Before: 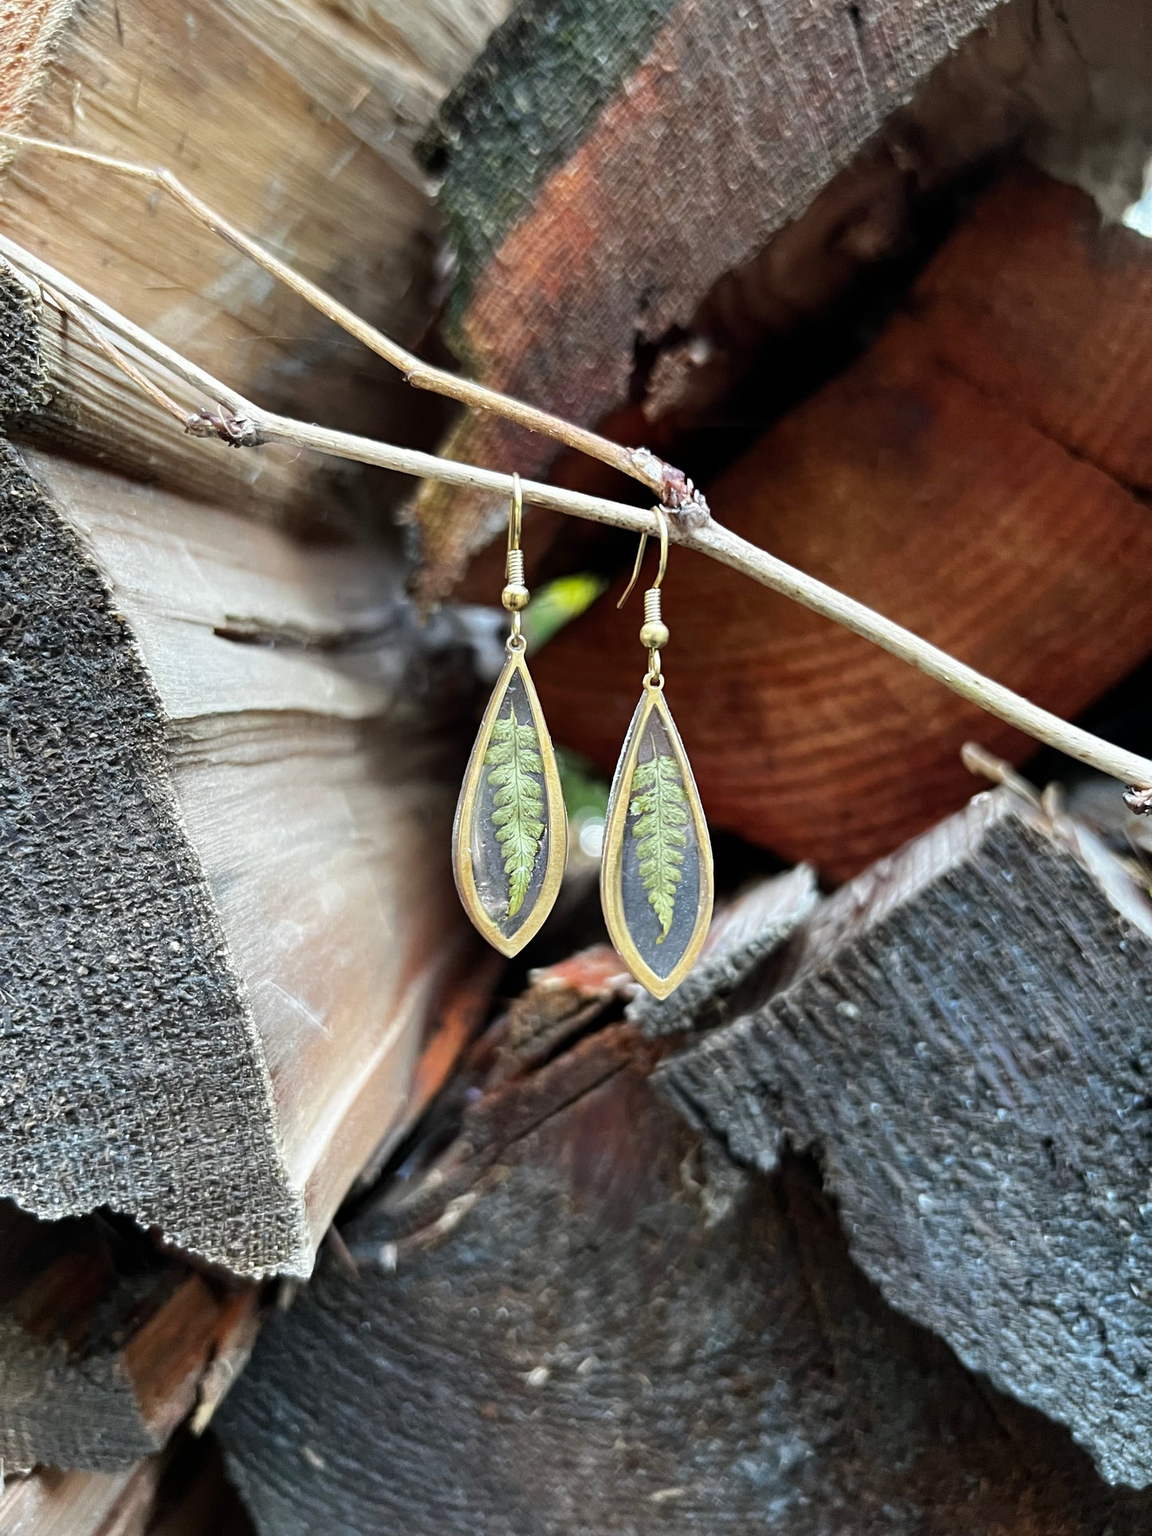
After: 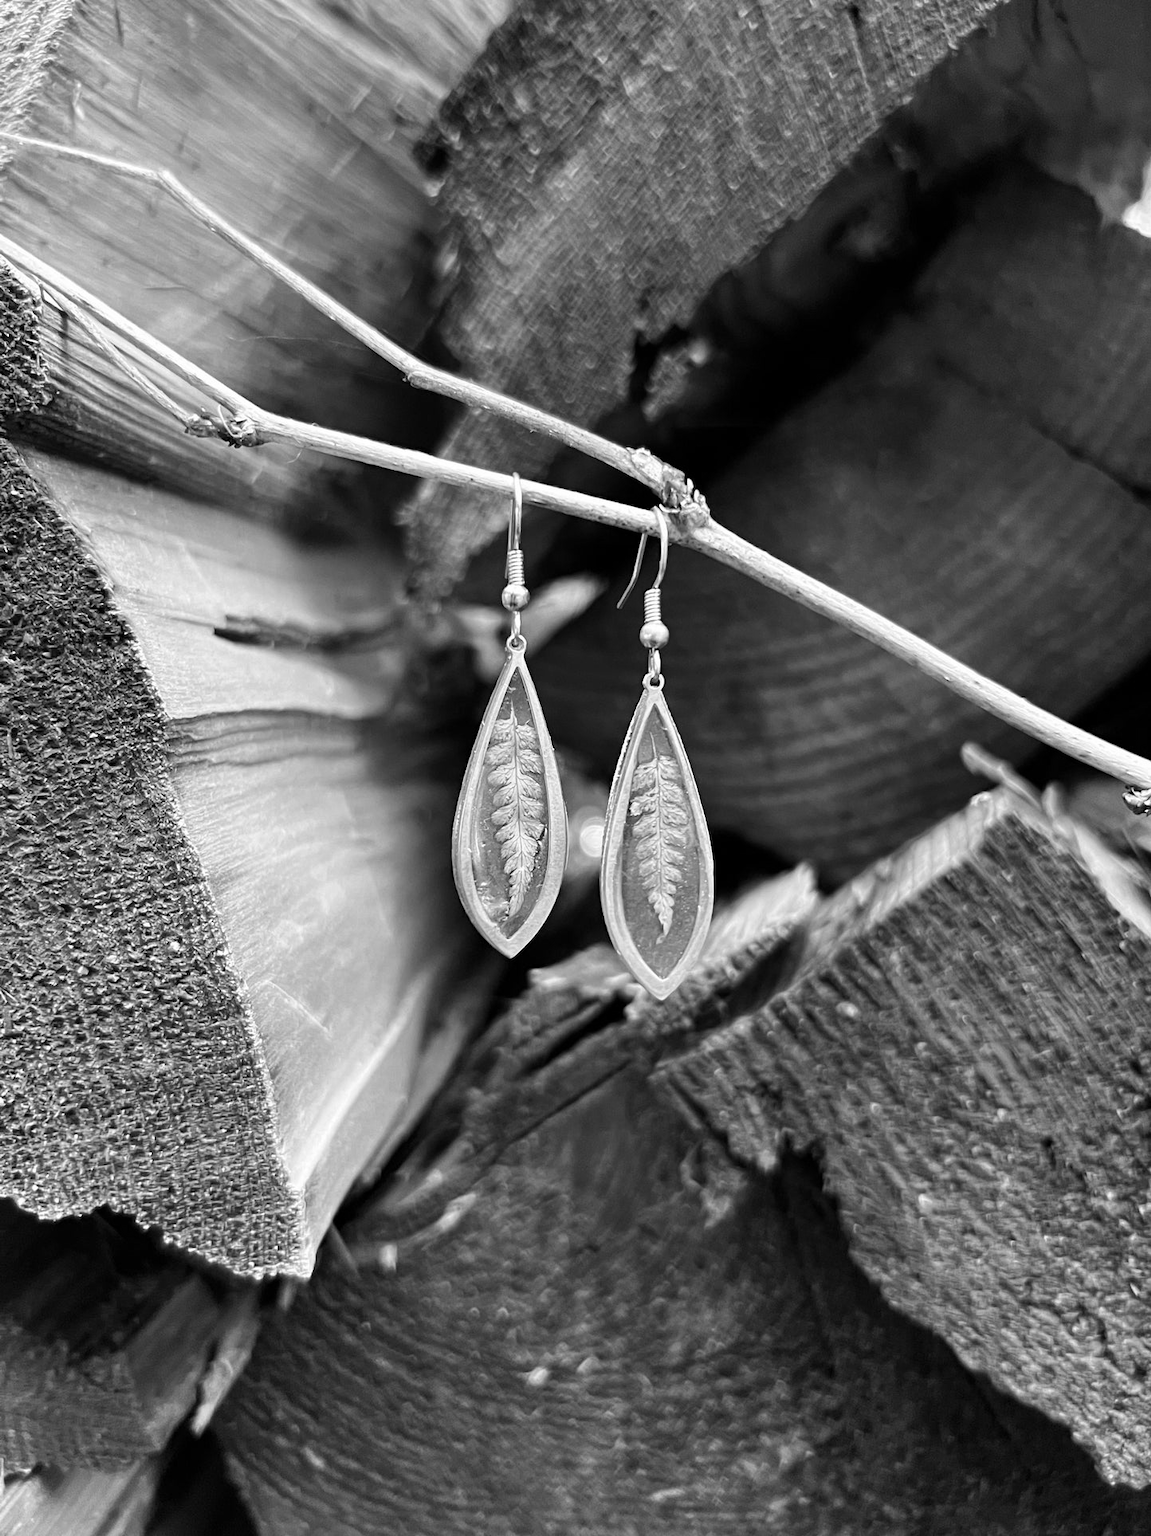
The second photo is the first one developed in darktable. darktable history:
color zones: curves: ch1 [(0, -0.394) (0.143, -0.394) (0.286, -0.394) (0.429, -0.392) (0.571, -0.391) (0.714, -0.391) (0.857, -0.391) (1, -0.394)]
